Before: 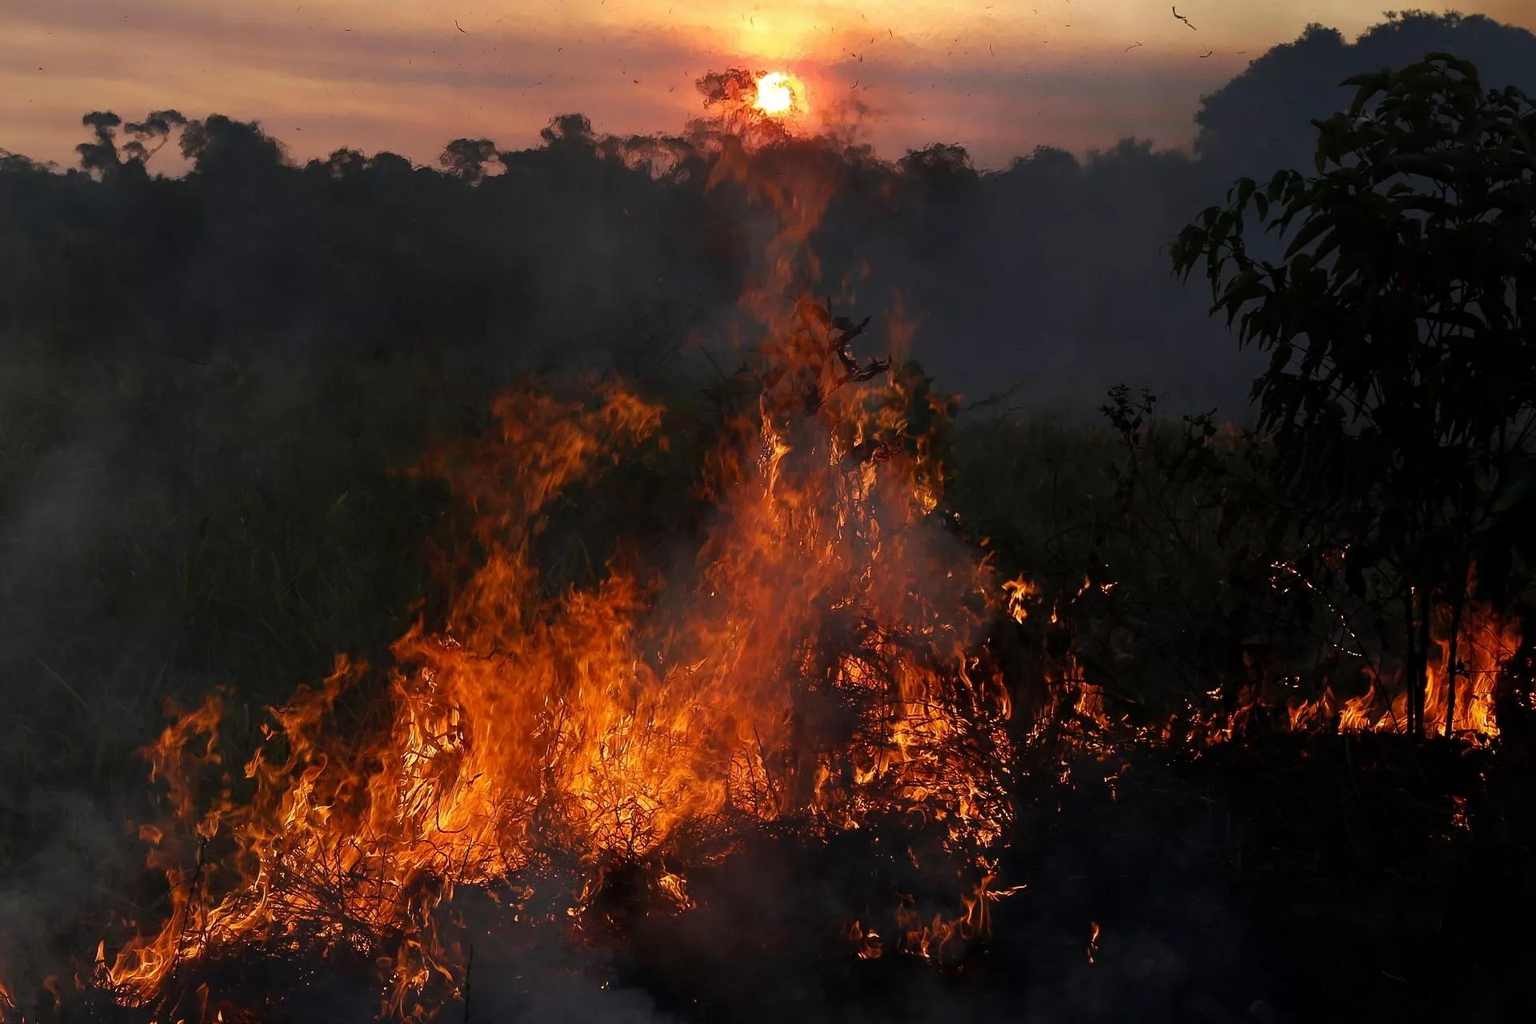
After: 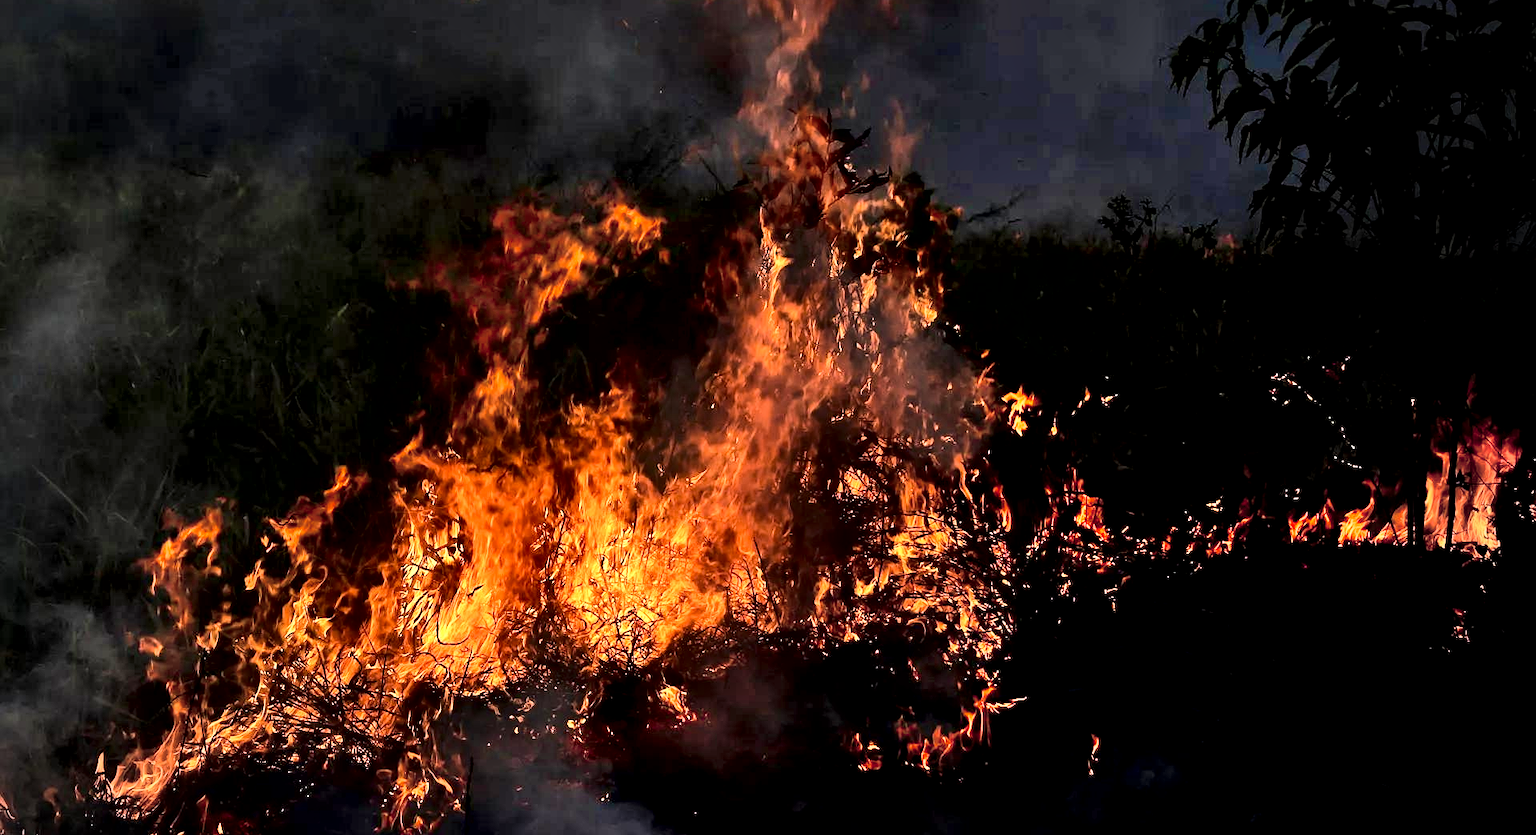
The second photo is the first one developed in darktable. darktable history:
color zones: curves: ch0 [(0, 0.5) (0.143, 0.5) (0.286, 0.5) (0.429, 0.5) (0.571, 0.5) (0.714, 0.476) (0.857, 0.5) (1, 0.5)]; ch2 [(0, 0.5) (0.143, 0.5) (0.286, 0.5) (0.429, 0.5) (0.571, 0.5) (0.714, 0.487) (0.857, 0.5) (1, 0.5)]
tone equalizer: -8 EV -0.436 EV, -7 EV -0.355 EV, -6 EV -0.343 EV, -5 EV -0.249 EV, -3 EV 0.213 EV, -2 EV 0.31 EV, -1 EV 0.4 EV, +0 EV 0.434 EV, edges refinement/feathering 500, mask exposure compensation -1.57 EV, preserve details no
local contrast: mode bilateral grid, contrast 70, coarseness 75, detail 180%, midtone range 0.2
exposure: black level correction 0.006, exposure -0.222 EV, compensate exposure bias true, compensate highlight preservation false
crop and rotate: top 18.396%
vignetting: center (-0.031, -0.037)
base curve: curves: ch0 [(0, 0) (0.028, 0.03) (0.121, 0.232) (0.46, 0.748) (0.859, 0.968) (1, 1)]
shadows and highlights: radius 46.34, white point adjustment 6.52, compress 79.54%, soften with gaussian
